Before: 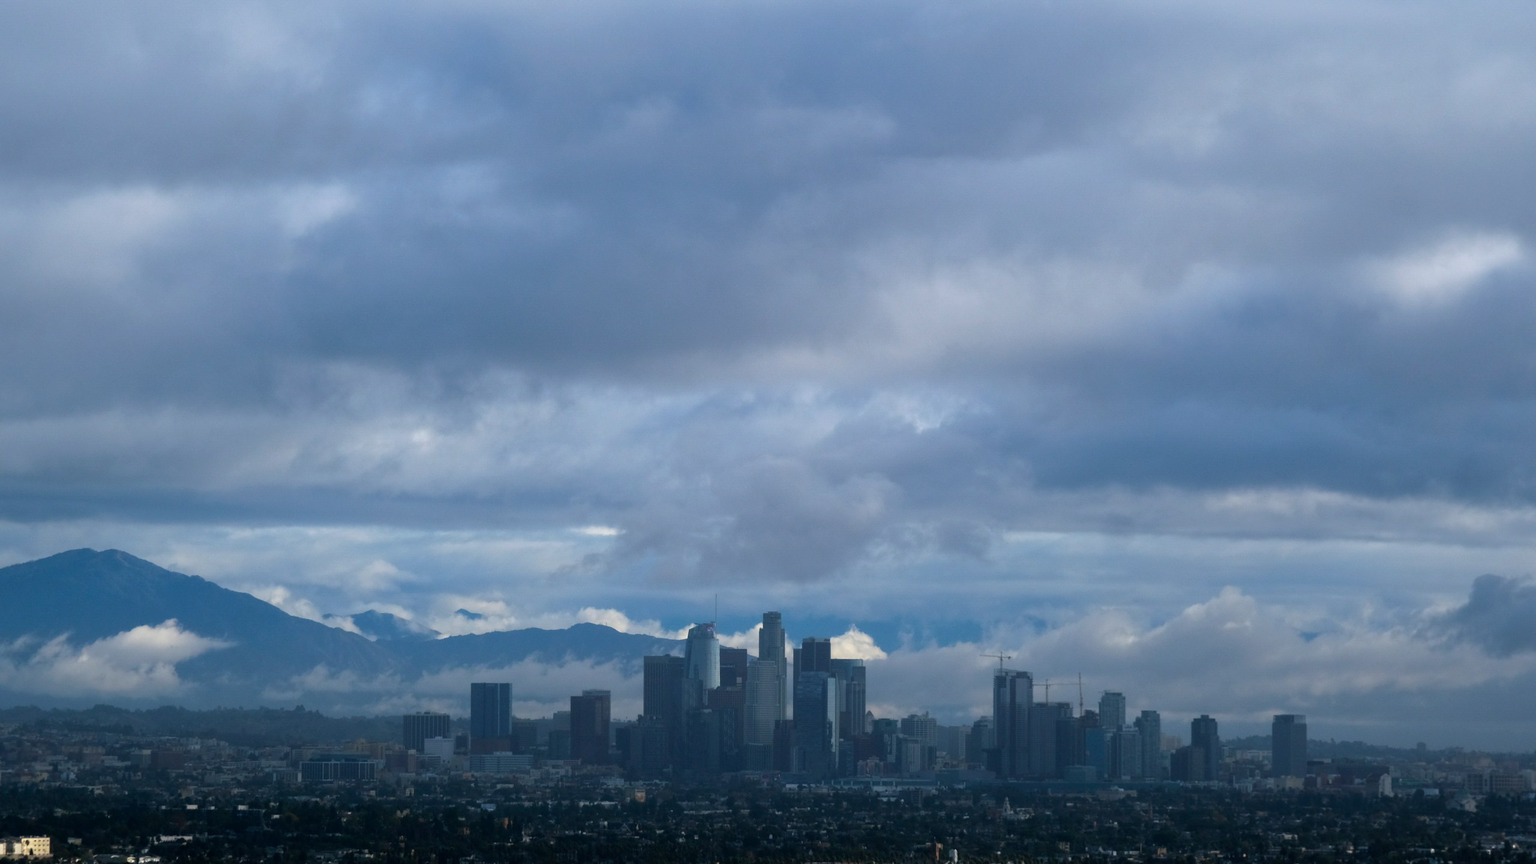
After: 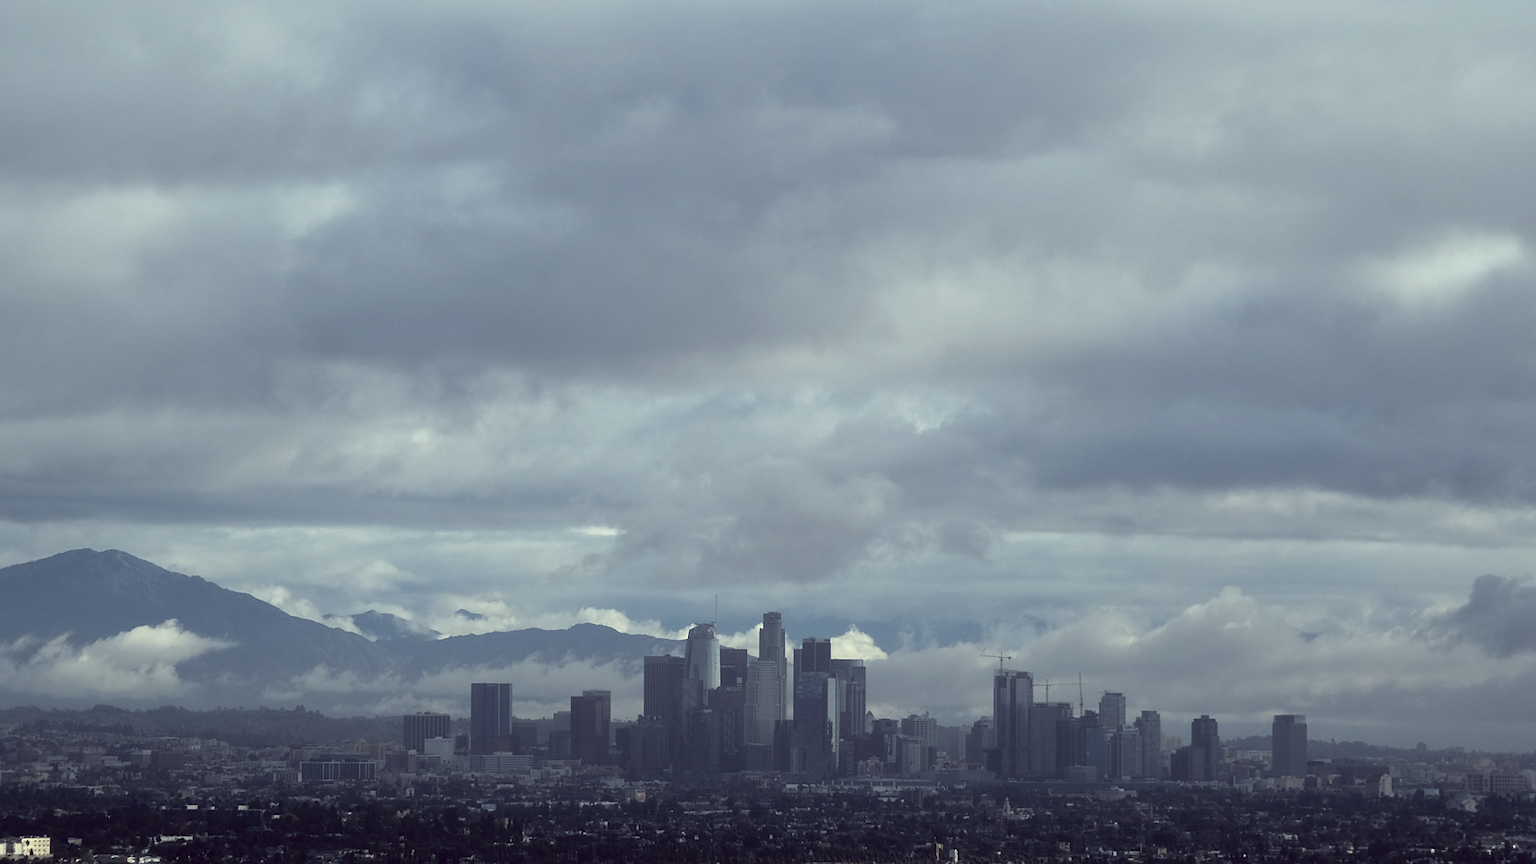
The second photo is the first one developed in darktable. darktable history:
color correction: highlights a* -20.17, highlights b* 20.27, shadows a* 20.03, shadows b* -20.46, saturation 0.43
haze removal: strength -0.05
sharpen: on, module defaults
contrast brightness saturation: contrast 0.07, brightness 0.08, saturation 0.18
